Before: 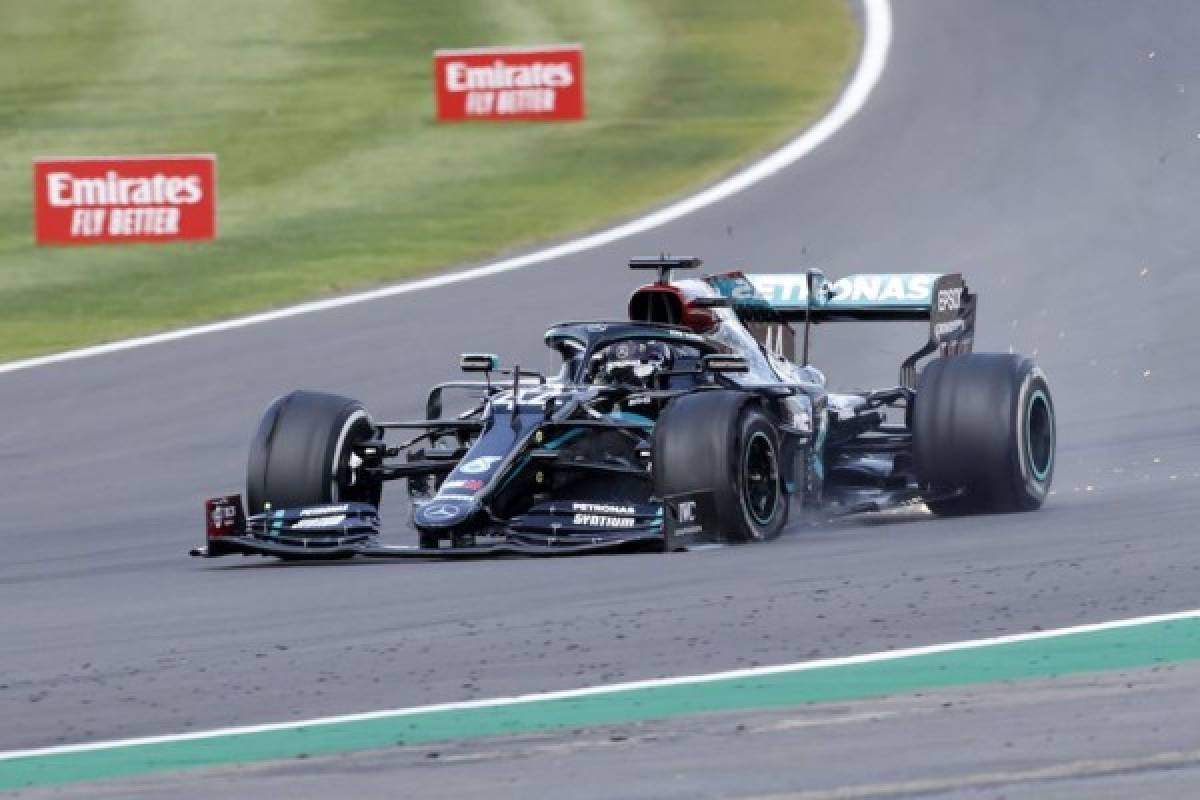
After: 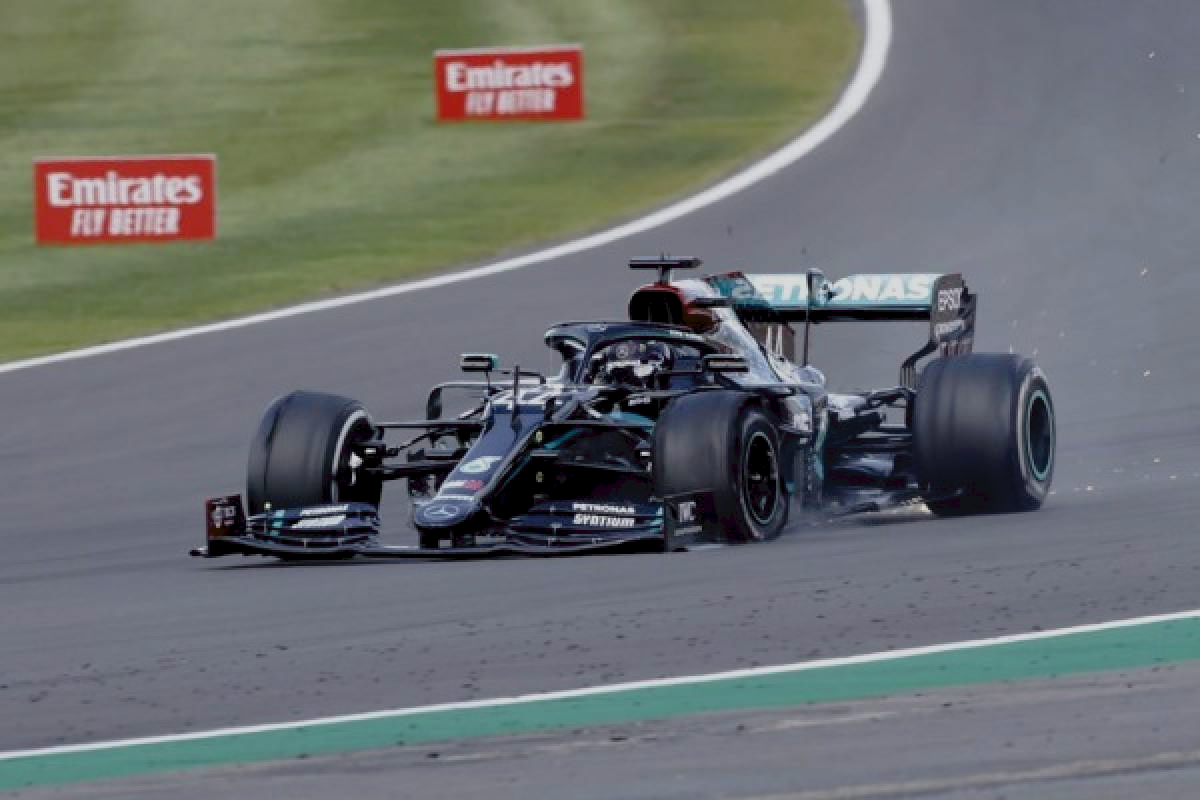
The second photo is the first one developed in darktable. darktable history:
exposure: black level correction 0.009, exposure -0.659 EV, compensate exposure bias true, compensate highlight preservation false
tone curve: curves: ch0 [(0, 0) (0.003, 0.049) (0.011, 0.051) (0.025, 0.055) (0.044, 0.065) (0.069, 0.081) (0.1, 0.11) (0.136, 0.15) (0.177, 0.195) (0.224, 0.242) (0.277, 0.308) (0.335, 0.375) (0.399, 0.436) (0.468, 0.5) (0.543, 0.574) (0.623, 0.665) (0.709, 0.761) (0.801, 0.851) (0.898, 0.933) (1, 1)], preserve colors none
tone equalizer: mask exposure compensation -0.49 EV
base curve: curves: ch0 [(0, 0) (0.303, 0.277) (1, 1)]
